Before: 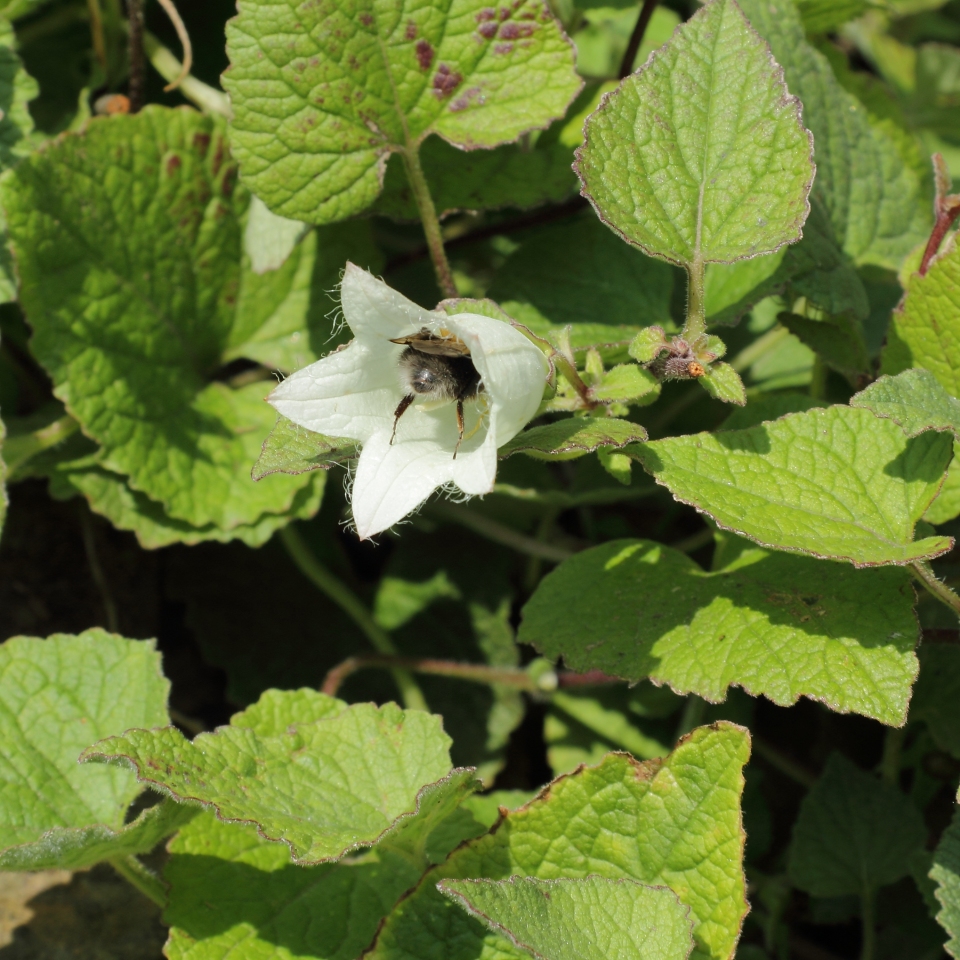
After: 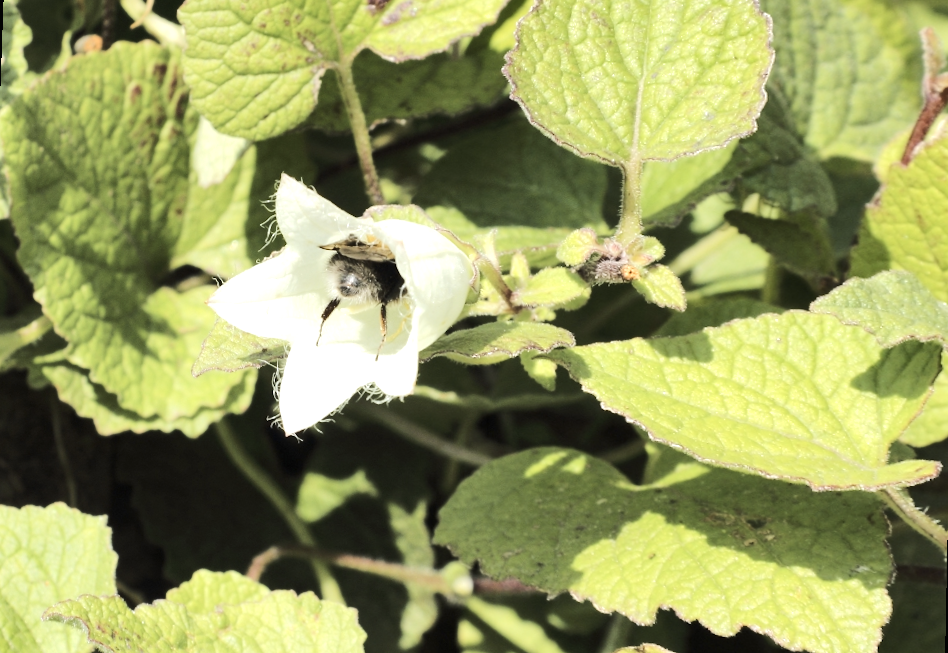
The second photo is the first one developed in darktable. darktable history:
rgb curve: curves: ch0 [(0, 0) (0.284, 0.292) (0.505, 0.644) (1, 1)]; ch1 [(0, 0) (0.284, 0.292) (0.505, 0.644) (1, 1)]; ch2 [(0, 0) (0.284, 0.292) (0.505, 0.644) (1, 1)], compensate middle gray true
rotate and perspective: rotation 1.69°, lens shift (vertical) -0.023, lens shift (horizontal) -0.291, crop left 0.025, crop right 0.988, crop top 0.092, crop bottom 0.842
exposure: black level correction 0, exposure 0.9 EV, compensate exposure bias true, compensate highlight preservation false
crop and rotate: top 5.667%, bottom 14.937%
color contrast: green-magenta contrast 0.85, blue-yellow contrast 1.25, unbound 0
shadows and highlights: soften with gaussian
color correction: saturation 0.57
